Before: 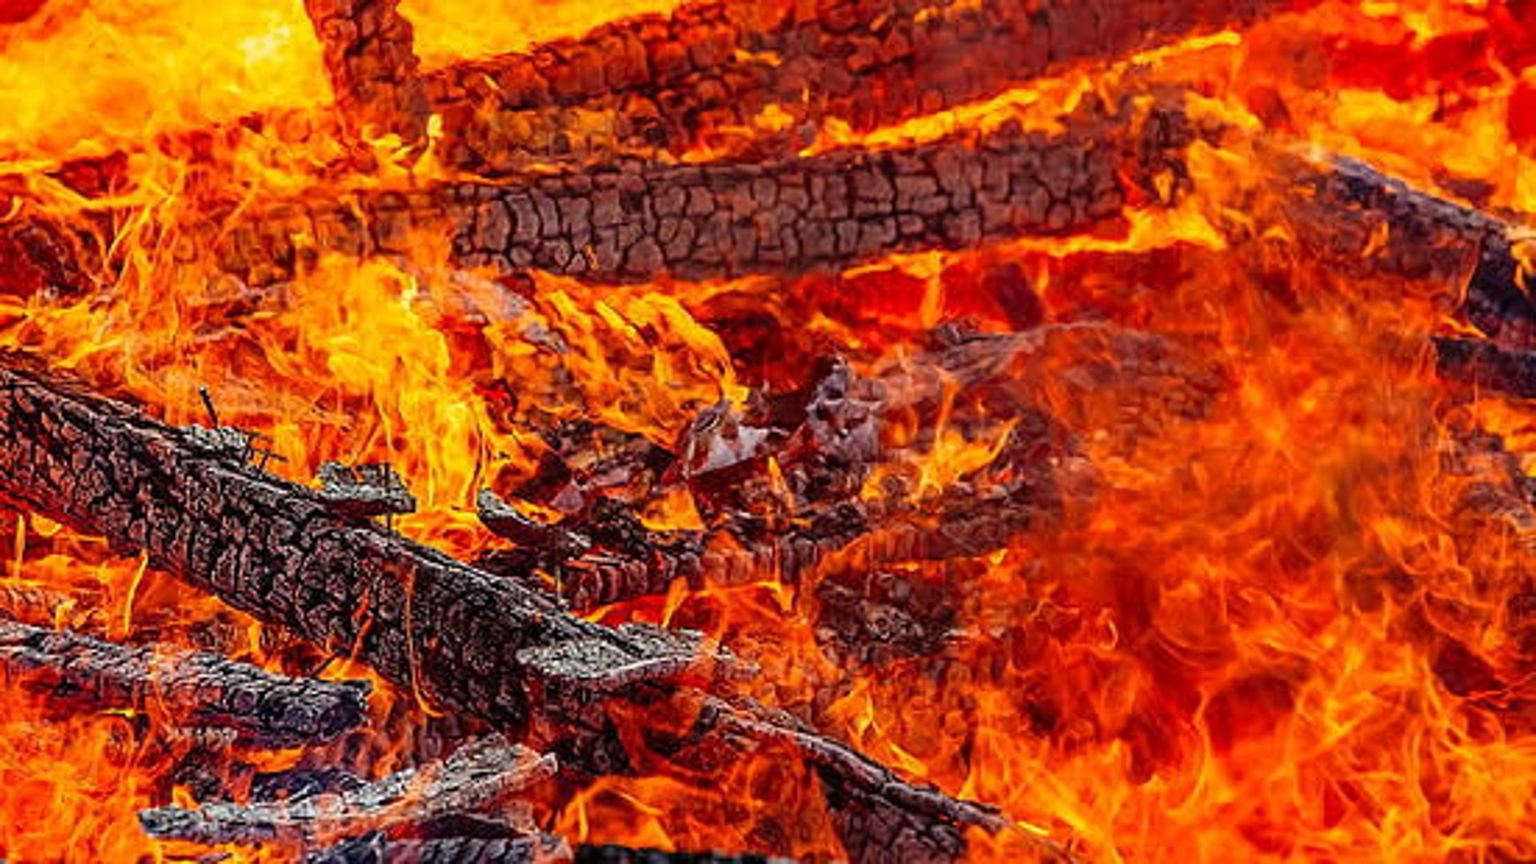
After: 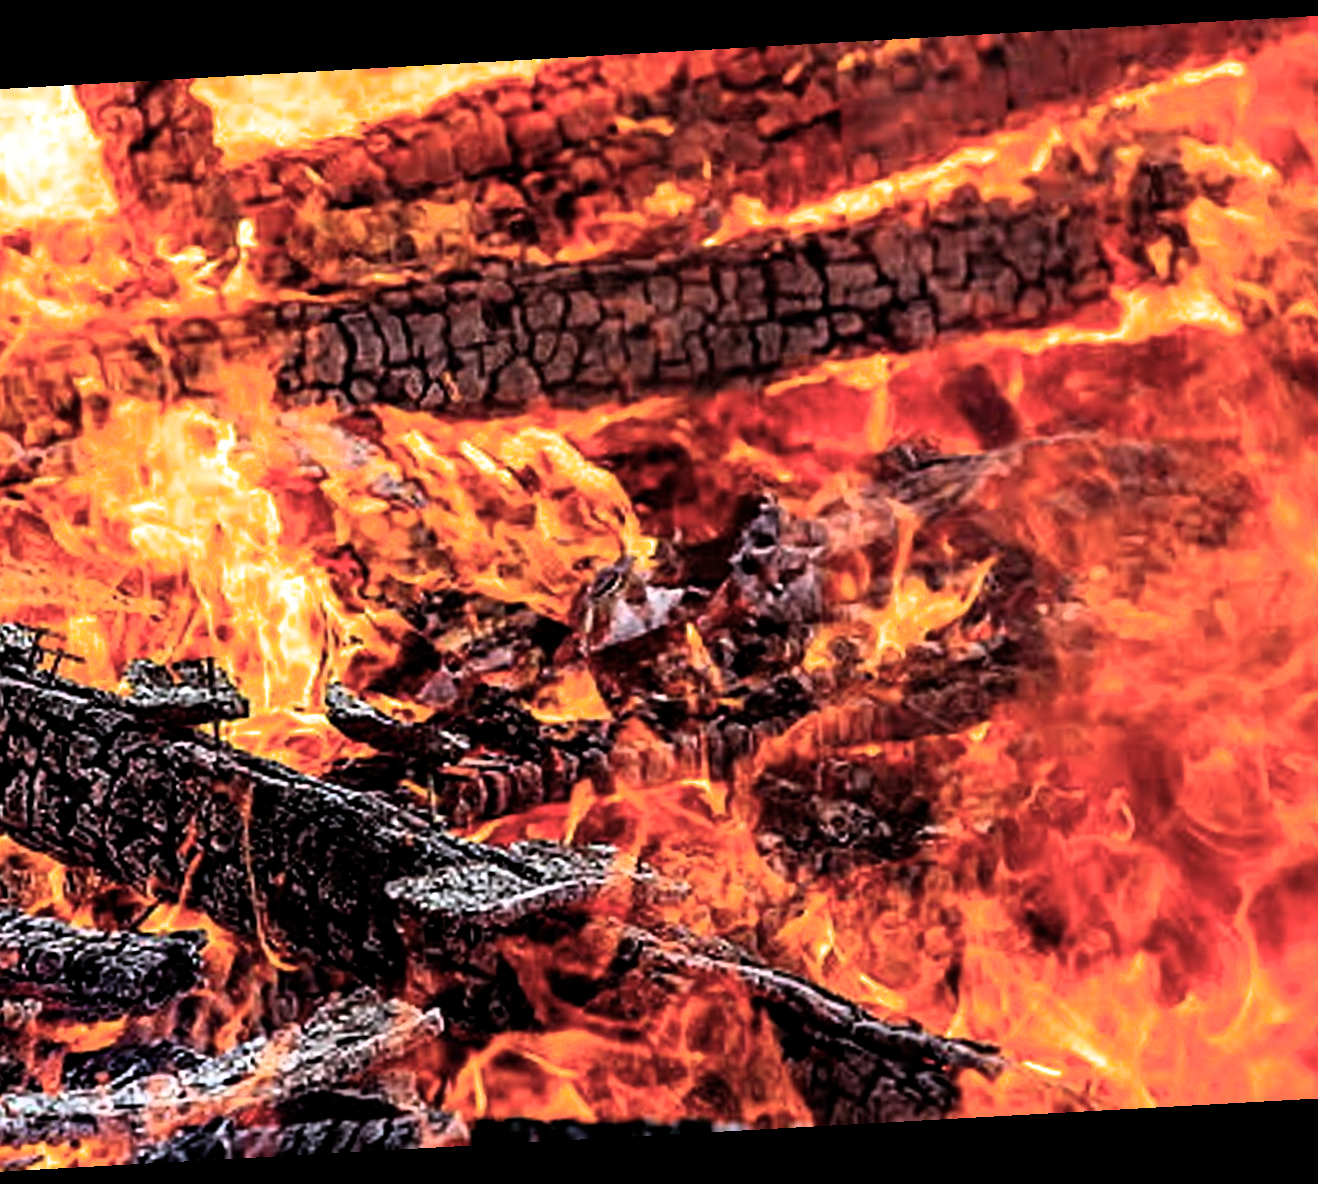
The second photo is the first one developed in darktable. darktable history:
rotate and perspective: rotation -3.18°, automatic cropping off
crop and rotate: left 15.446%, right 17.836%
filmic rgb: black relative exposure -8.2 EV, white relative exposure 2.2 EV, threshold 3 EV, hardness 7.11, latitude 85.74%, contrast 1.696, highlights saturation mix -4%, shadows ↔ highlights balance -2.69%, color science v5 (2021), contrast in shadows safe, contrast in highlights safe, enable highlight reconstruction true
color calibration: illuminant as shot in camera, x 0.358, y 0.373, temperature 4628.91 K
